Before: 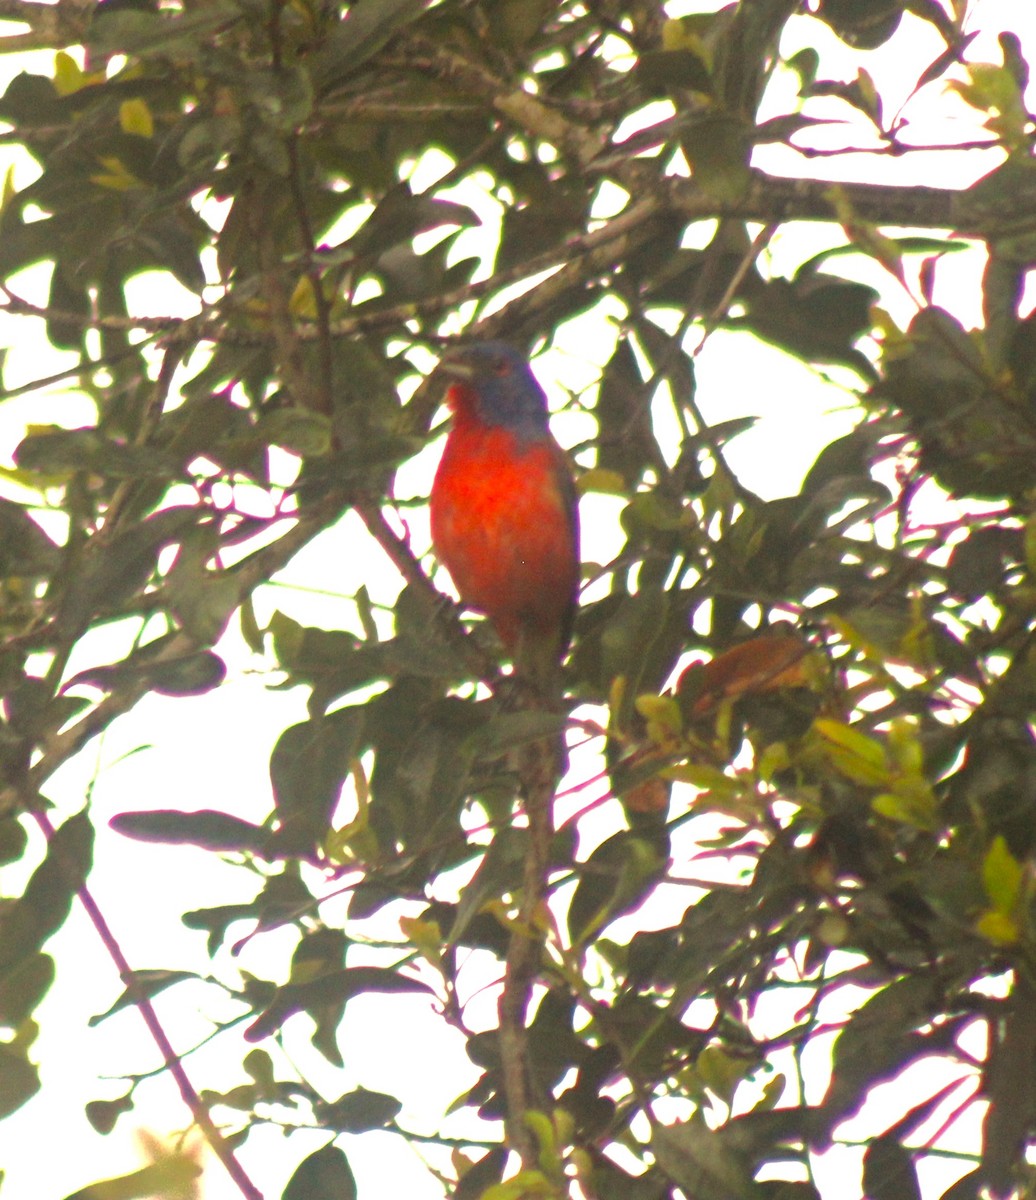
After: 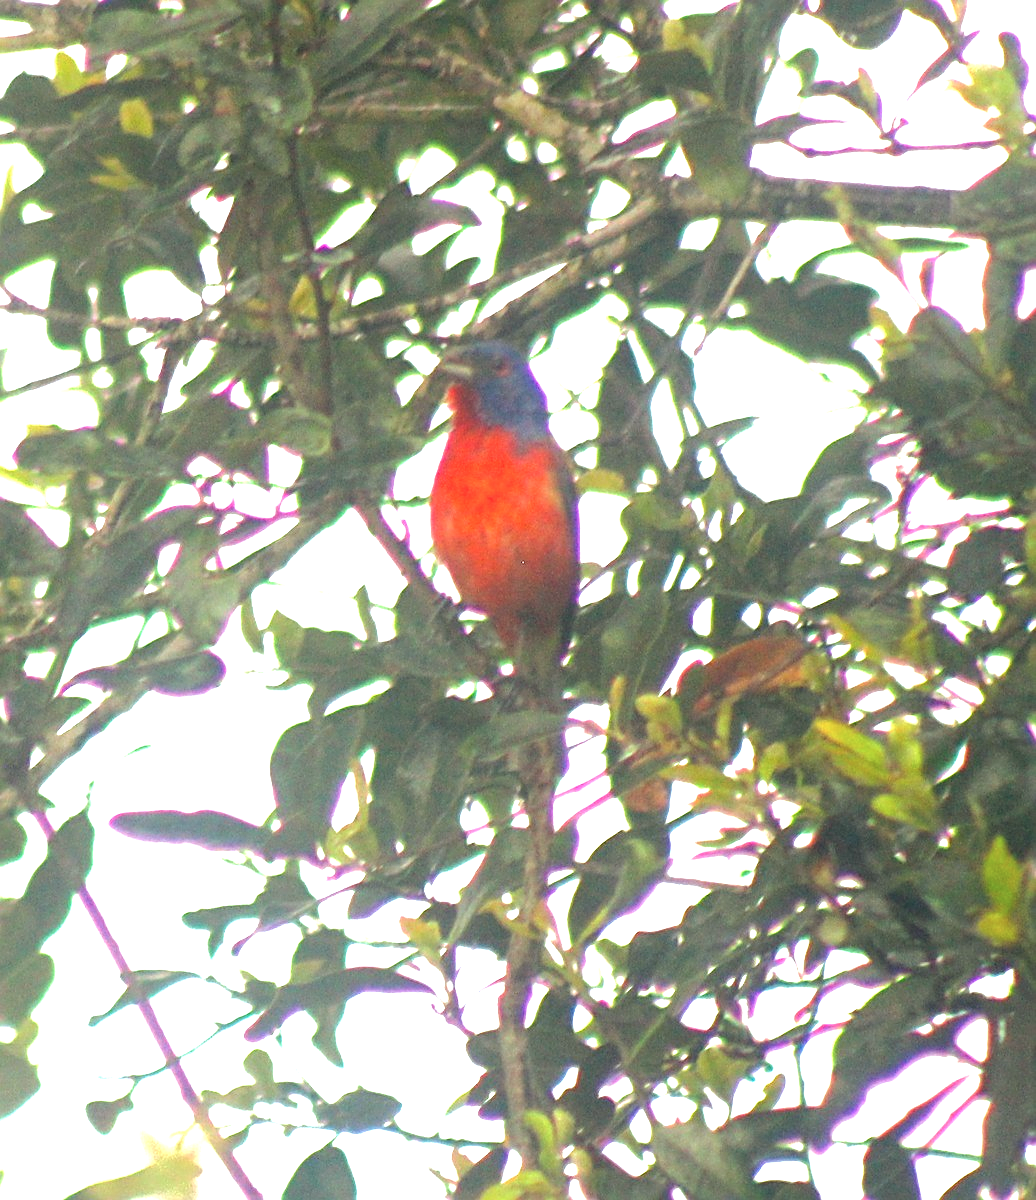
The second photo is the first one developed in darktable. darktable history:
exposure: black level correction 0.001, exposure 0.961 EV, compensate highlight preservation false
color calibration: illuminant F (fluorescent), F source F9 (Cool White Deluxe 4150 K) – high CRI, x 0.374, y 0.373, temperature 4155.8 K
sharpen: on, module defaults
color balance rgb: shadows lift › luminance -7.619%, shadows lift › chroma 2.146%, shadows lift › hue 200.76°, global offset › chroma 0.127%, global offset › hue 253.59°, perceptual saturation grading › global saturation 0.105%, saturation formula JzAzBz (2021)
